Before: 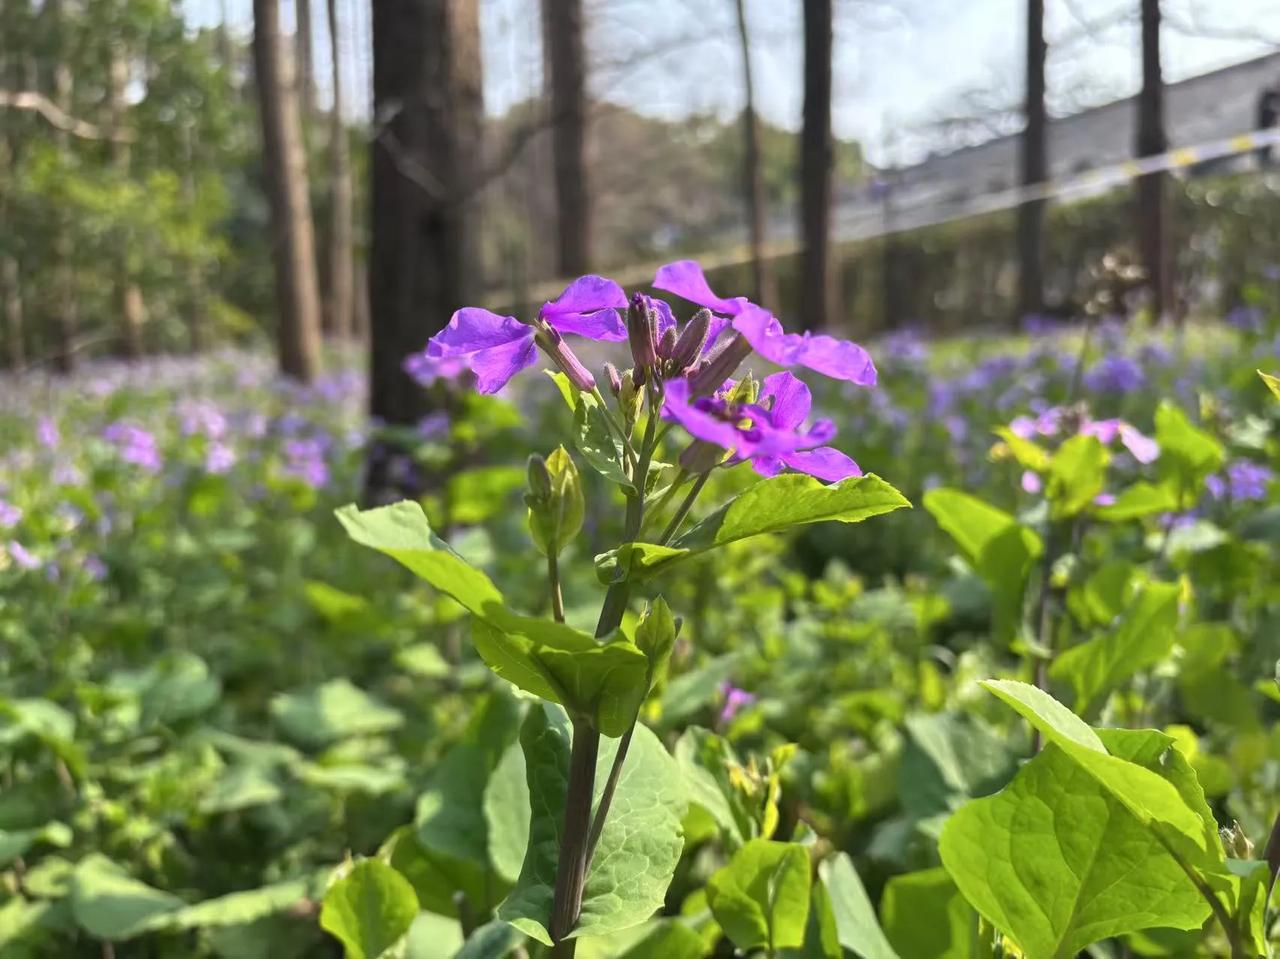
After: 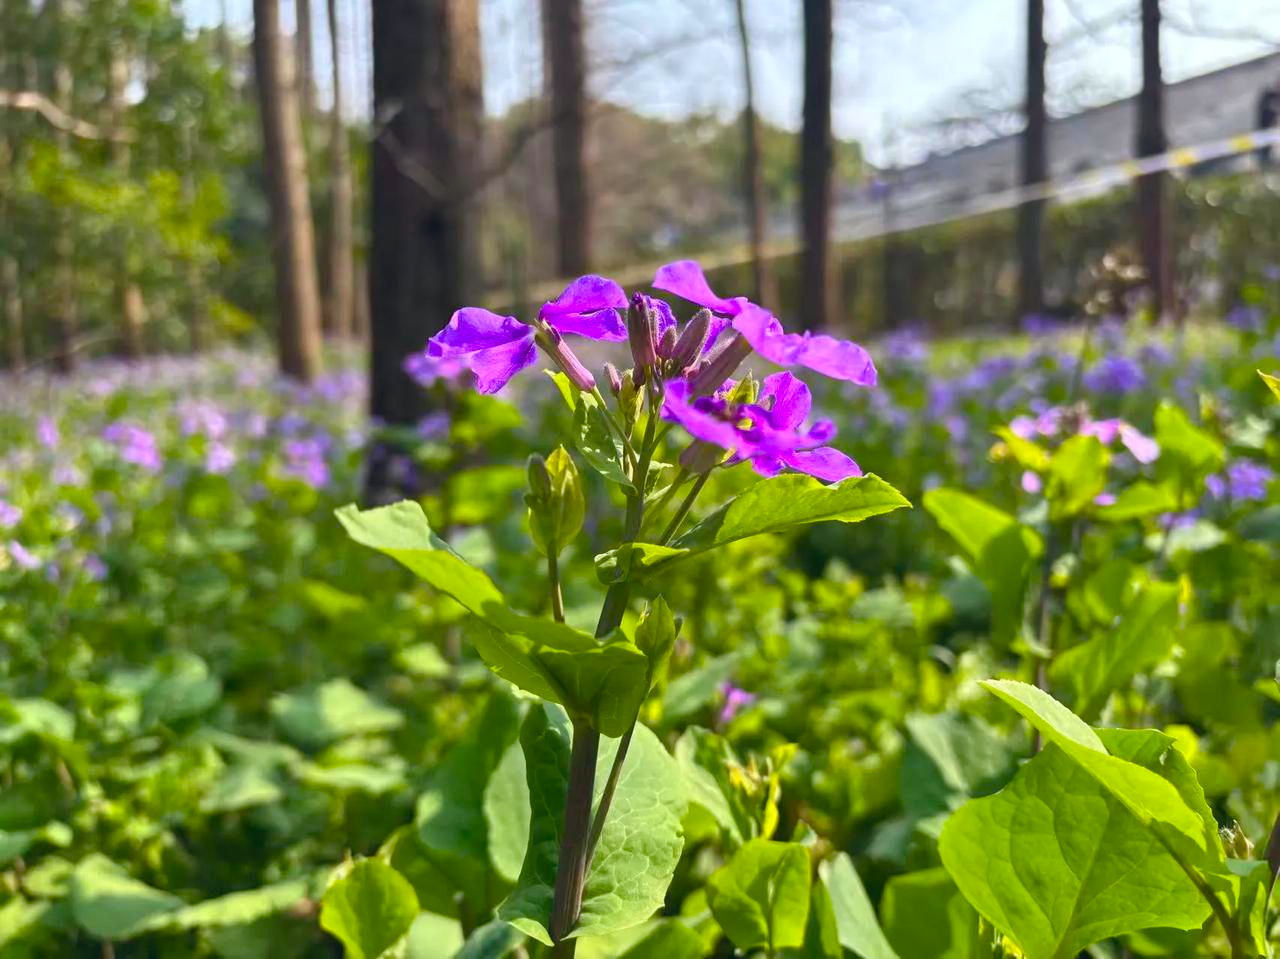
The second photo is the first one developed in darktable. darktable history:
color balance rgb: global offset › chroma 0.065%, global offset › hue 253.66°, perceptual saturation grading › global saturation 20%, perceptual saturation grading › highlights -24.983%, perceptual saturation grading › shadows 24.016%, global vibrance 39.942%
